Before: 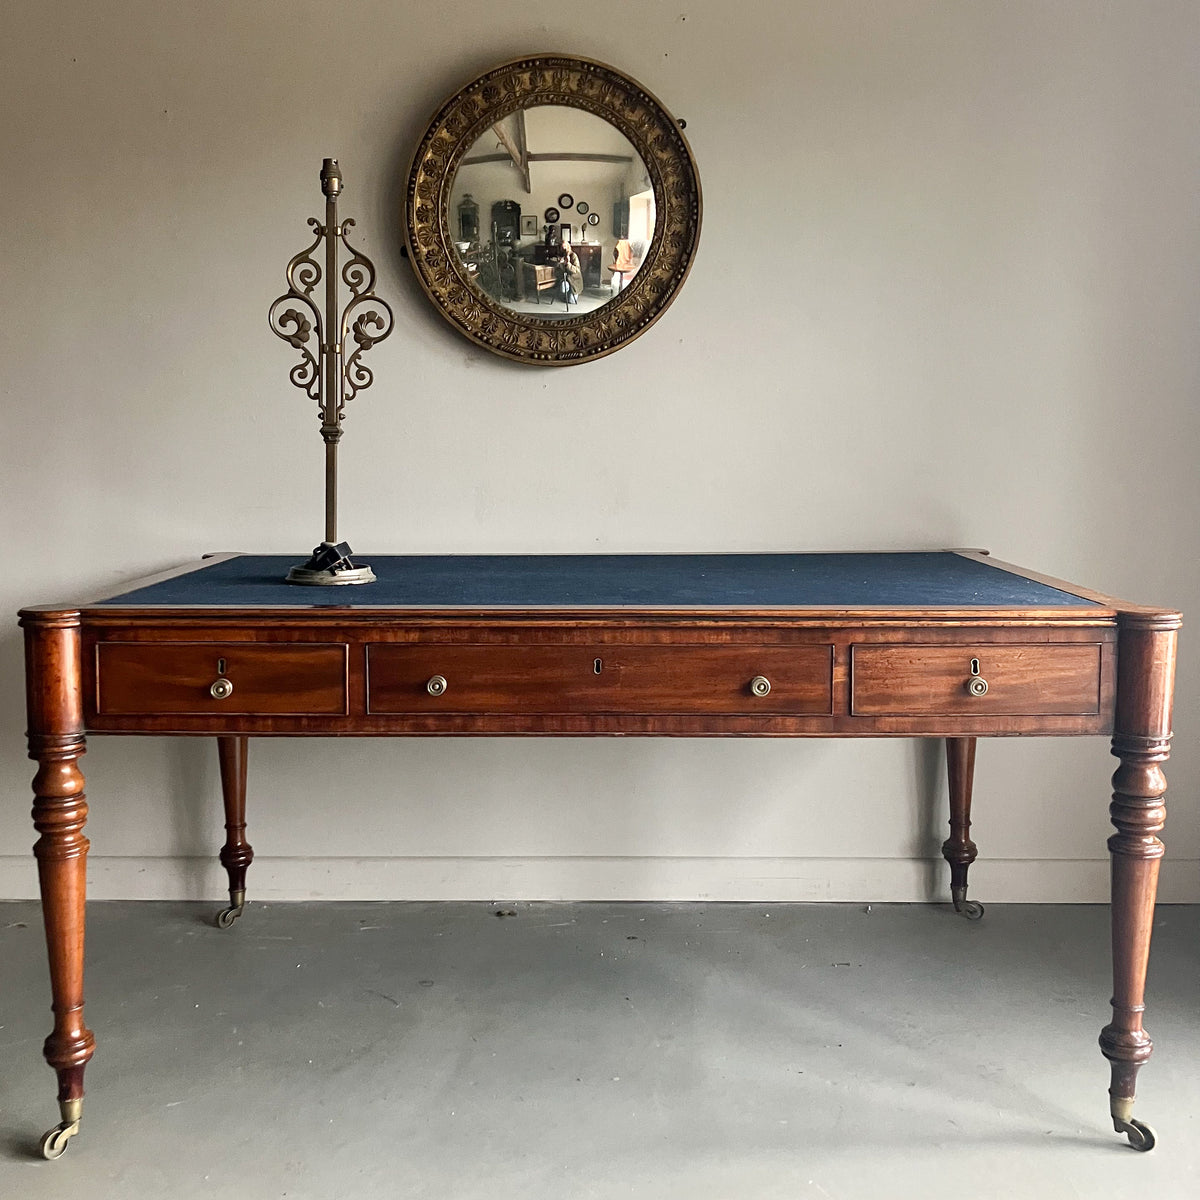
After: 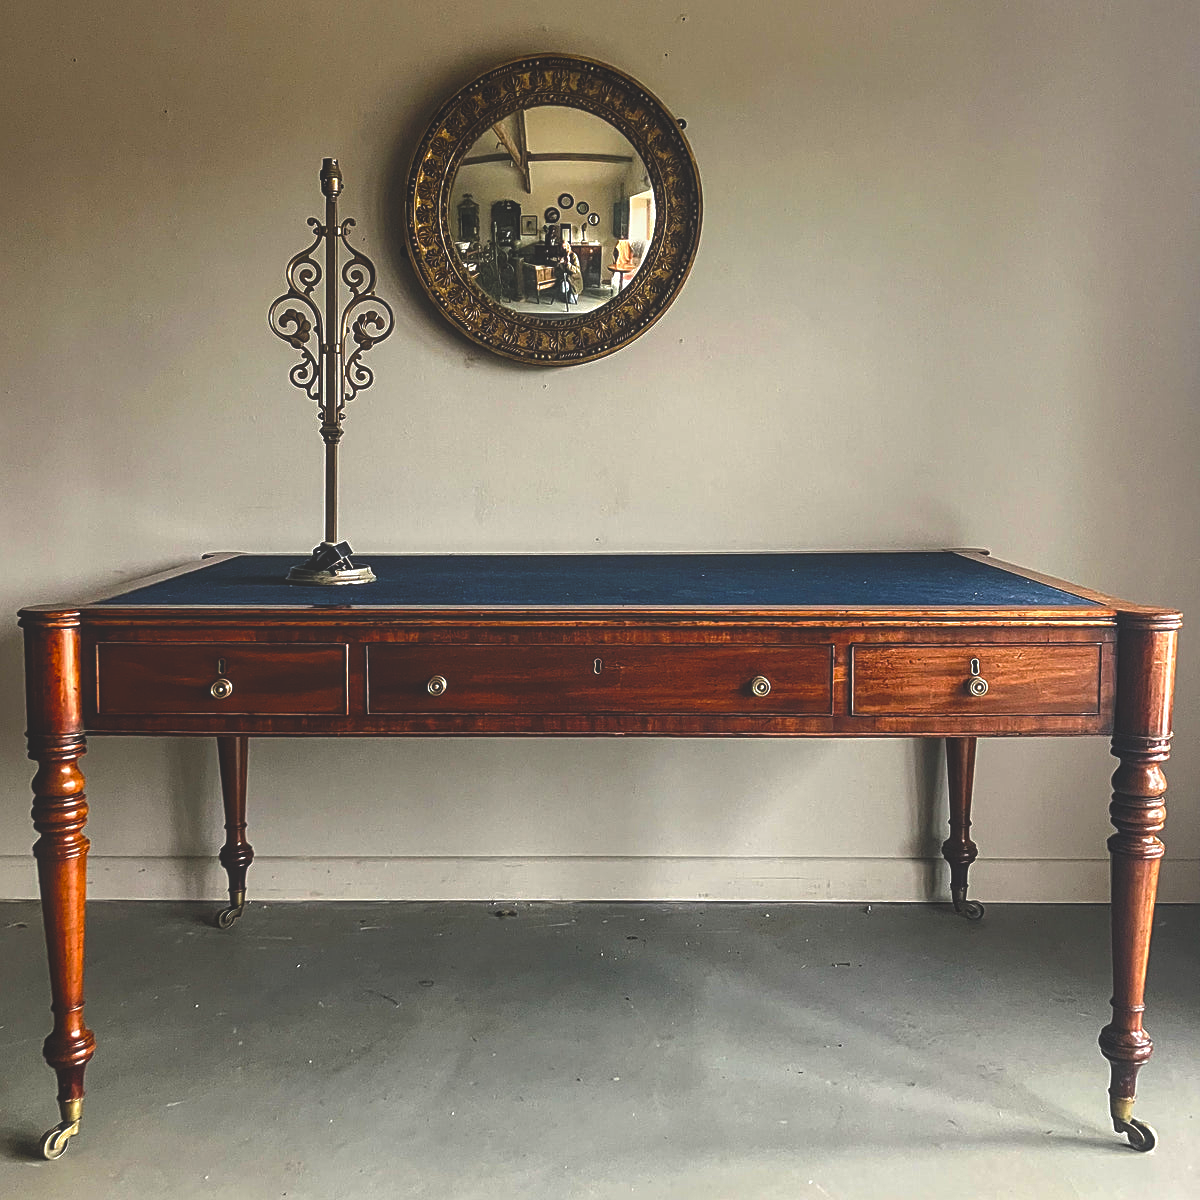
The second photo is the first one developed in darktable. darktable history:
local contrast: on, module defaults
sharpen: on, module defaults
rgb curve: curves: ch0 [(0, 0.186) (0.314, 0.284) (0.775, 0.708) (1, 1)], compensate middle gray true, preserve colors none
velvia: strength 32%, mid-tones bias 0.2
